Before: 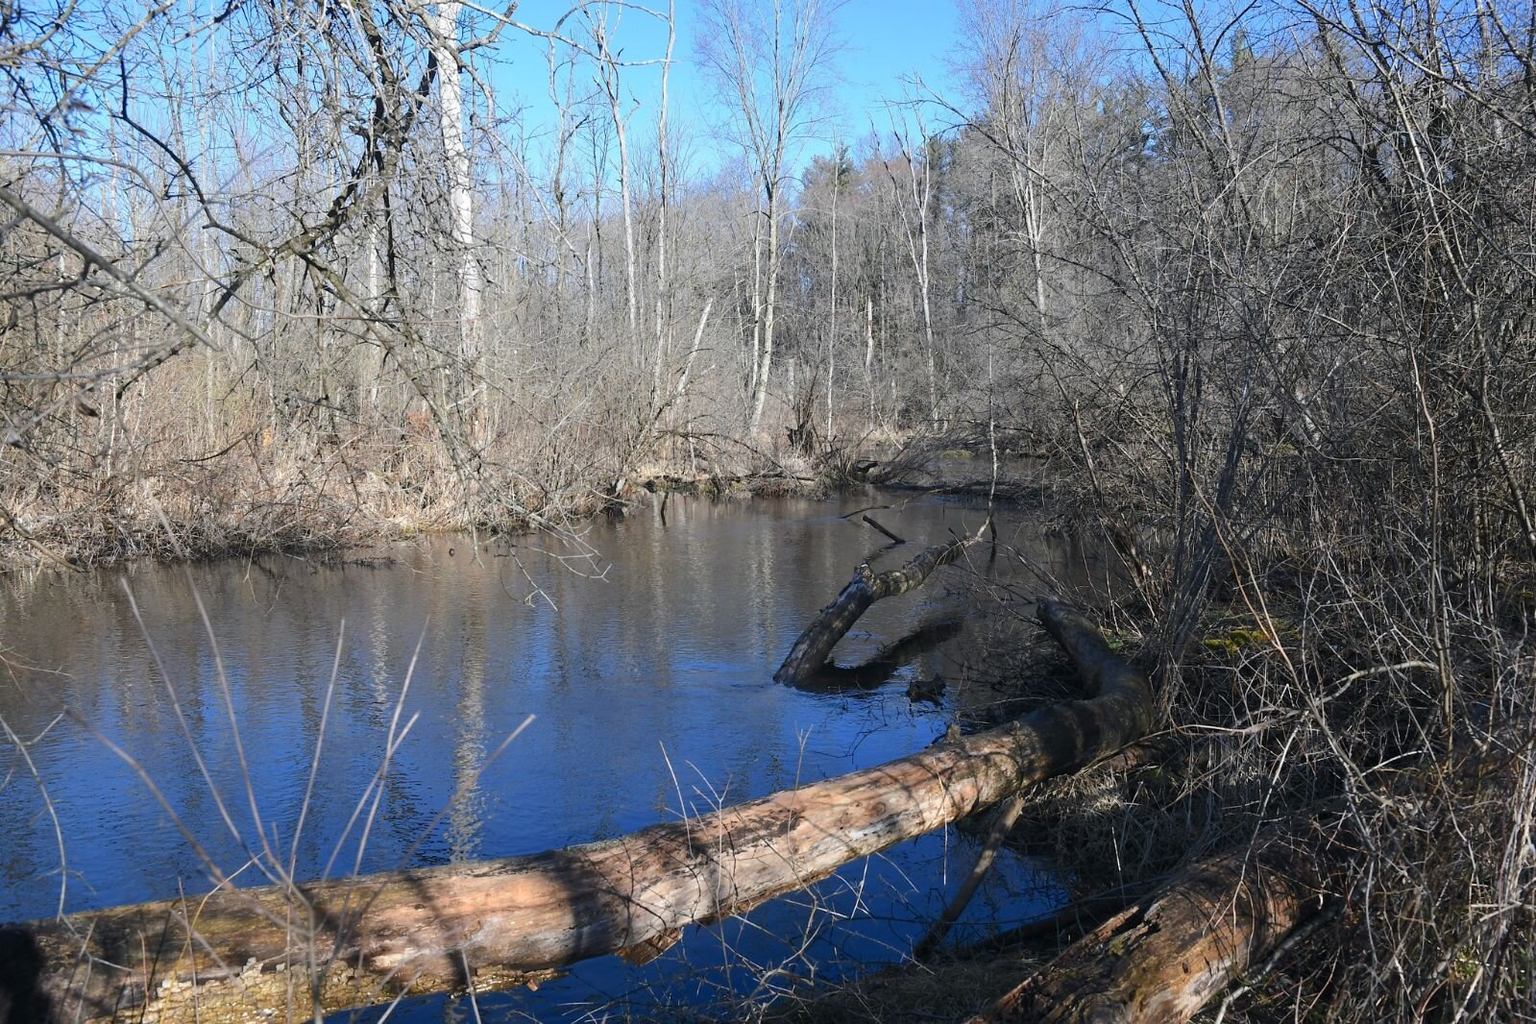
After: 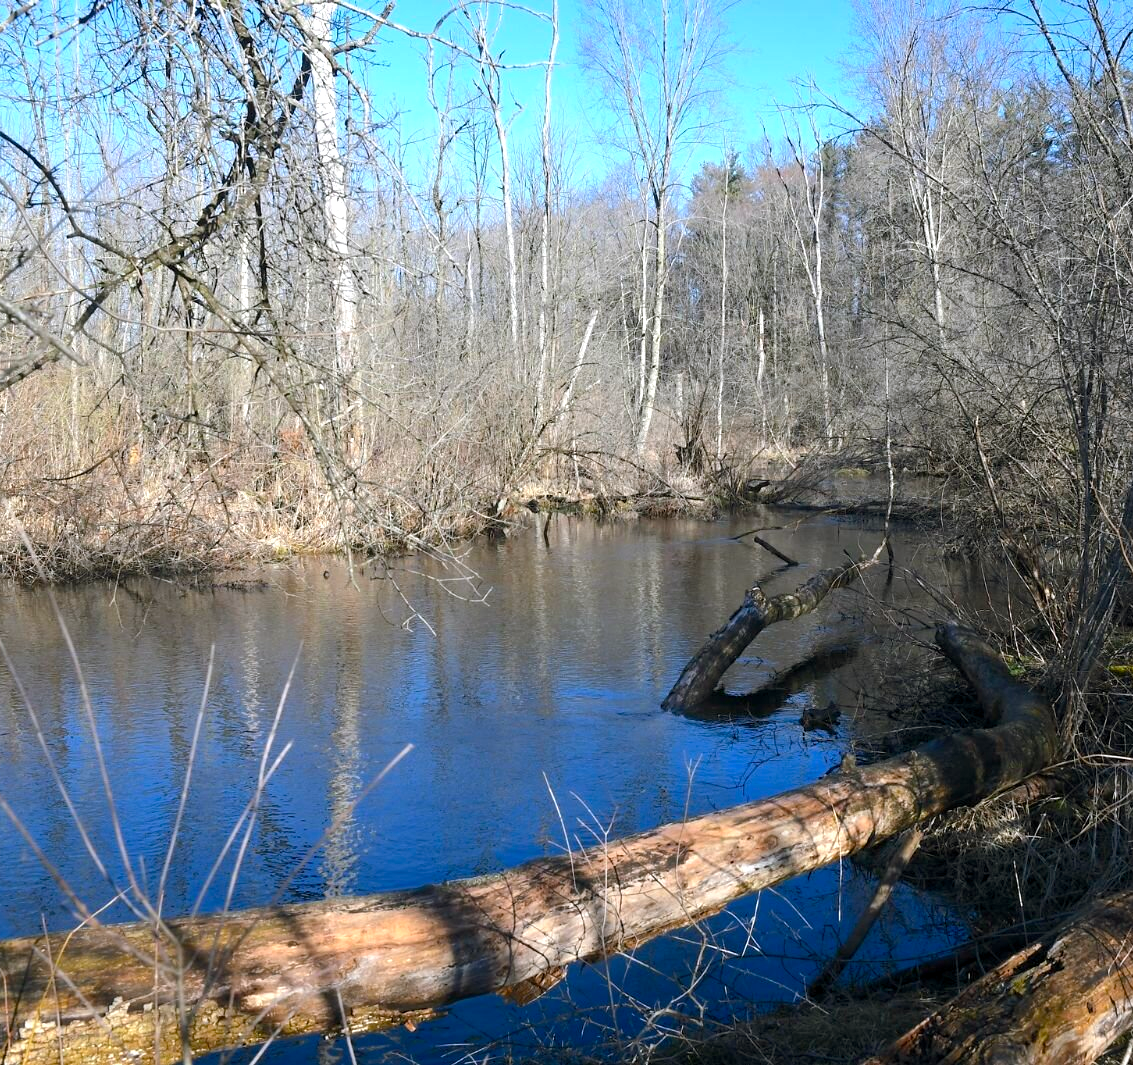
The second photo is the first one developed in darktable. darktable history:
crop and rotate: left 9.01%, right 20.103%
color balance rgb: shadows lift › chroma 3.791%, shadows lift › hue 90.28°, global offset › luminance -0.282%, global offset › hue 258.61°, perceptual saturation grading › global saturation 25.309%, perceptual brilliance grading › global brilliance 10.769%
